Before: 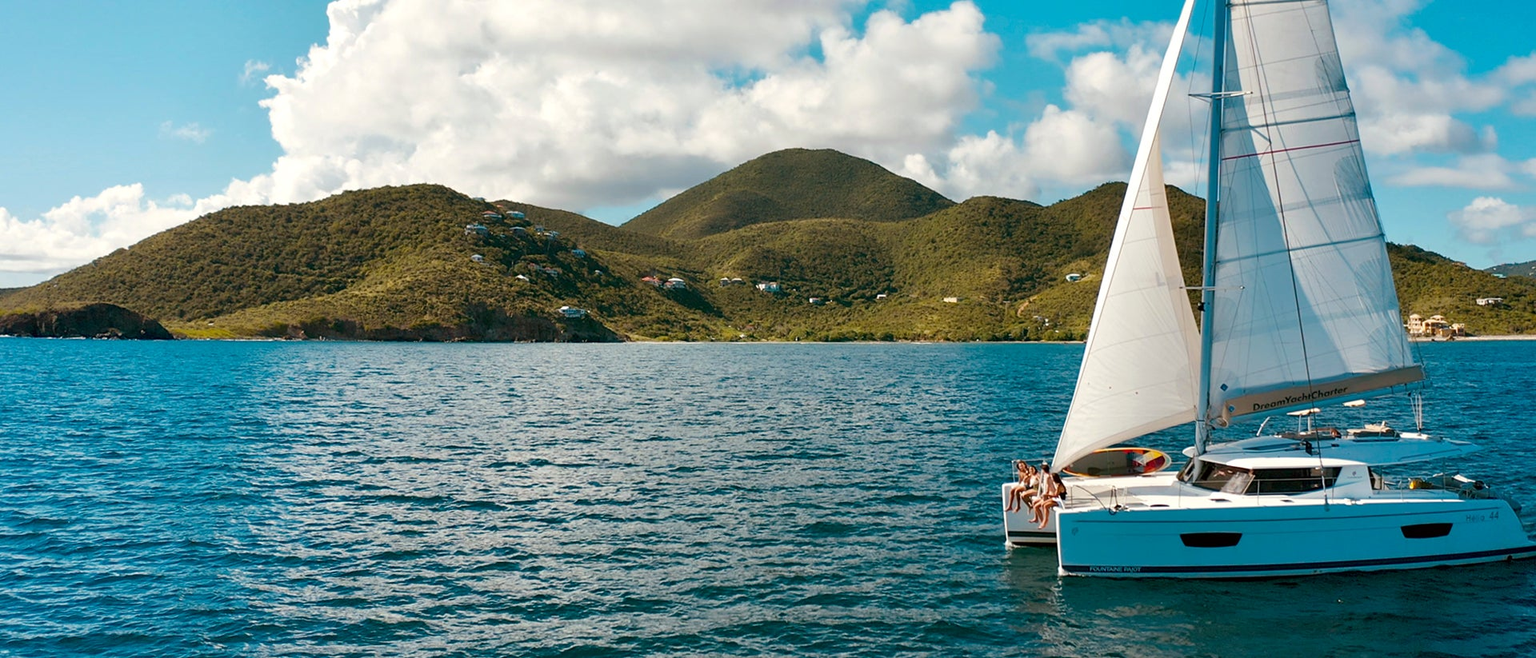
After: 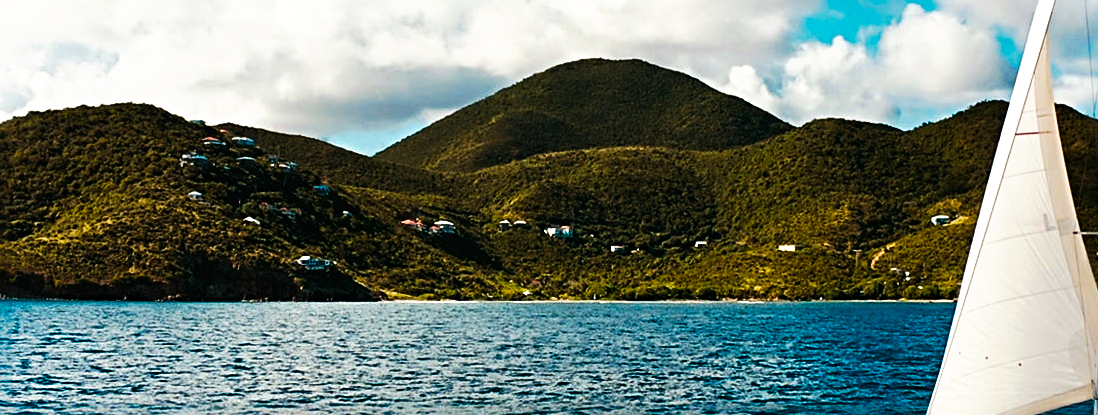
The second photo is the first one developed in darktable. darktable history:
tone curve: curves: ch0 [(0, 0) (0.003, 0.007) (0.011, 0.009) (0.025, 0.01) (0.044, 0.012) (0.069, 0.013) (0.1, 0.014) (0.136, 0.021) (0.177, 0.038) (0.224, 0.06) (0.277, 0.099) (0.335, 0.16) (0.399, 0.227) (0.468, 0.329) (0.543, 0.45) (0.623, 0.594) (0.709, 0.756) (0.801, 0.868) (0.898, 0.971) (1, 1)], preserve colors none
crop: left 20.932%, top 15.471%, right 21.848%, bottom 34.081%
sharpen: radius 4.883
